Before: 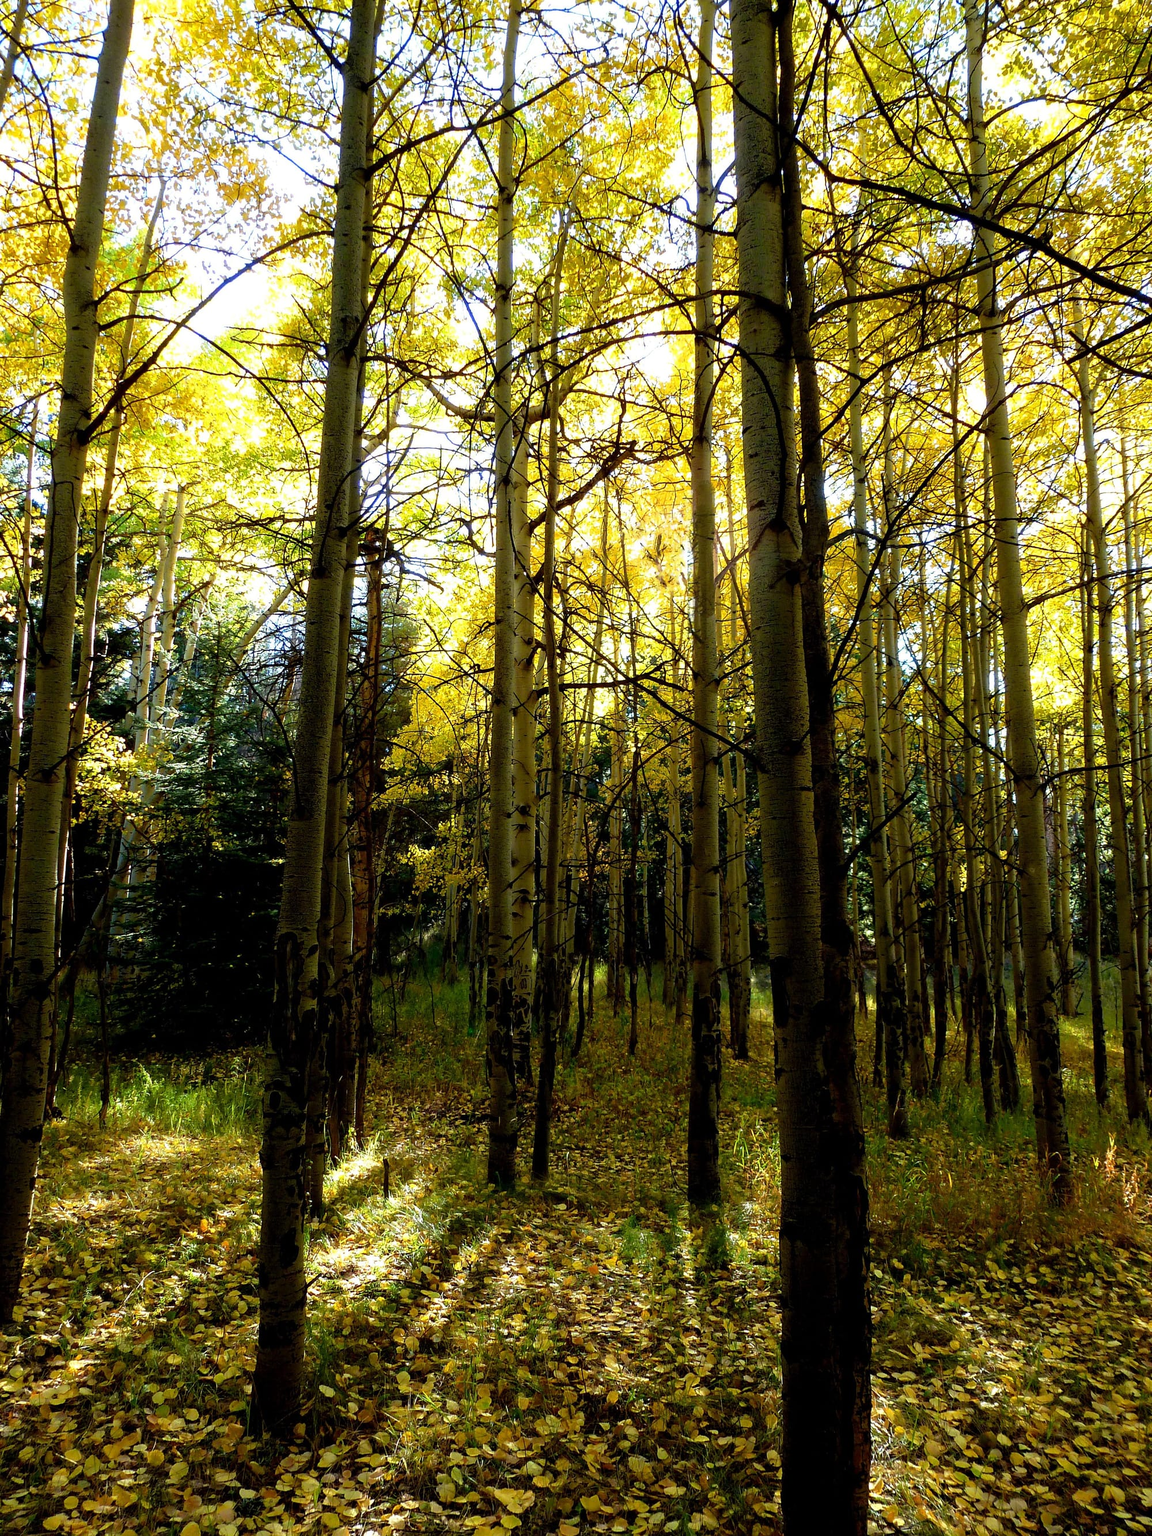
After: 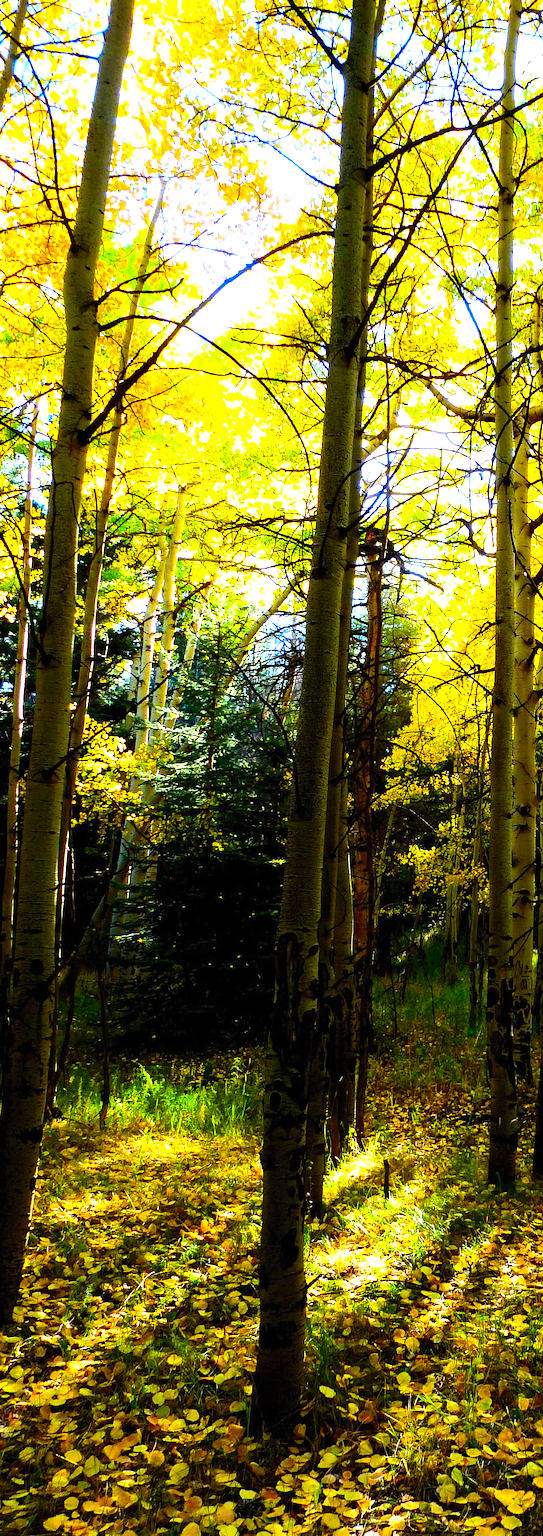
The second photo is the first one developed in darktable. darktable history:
tone equalizer: -8 EV -0.778 EV, -7 EV -0.706 EV, -6 EV -0.619 EV, -5 EV -0.404 EV, -3 EV 0.37 EV, -2 EV 0.6 EV, -1 EV 0.697 EV, +0 EV 0.776 EV, edges refinement/feathering 500, mask exposure compensation -1.57 EV, preserve details no
contrast brightness saturation: contrast 0.199, brightness 0.195, saturation 0.819
crop and rotate: left 0.014%, top 0%, right 52.738%
